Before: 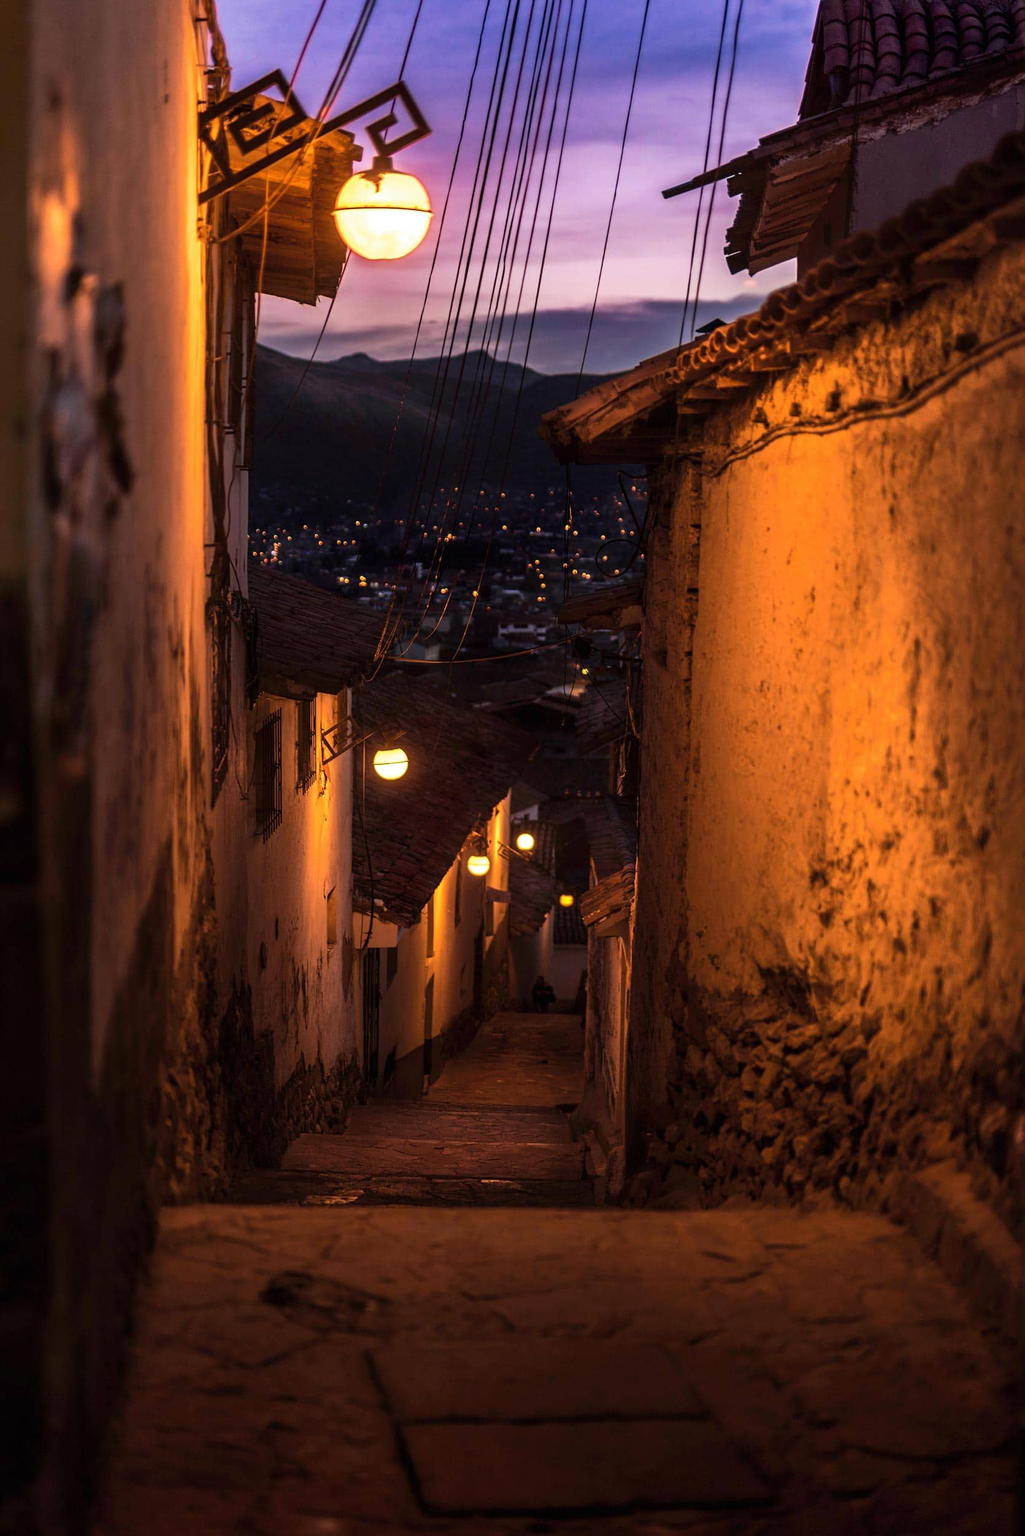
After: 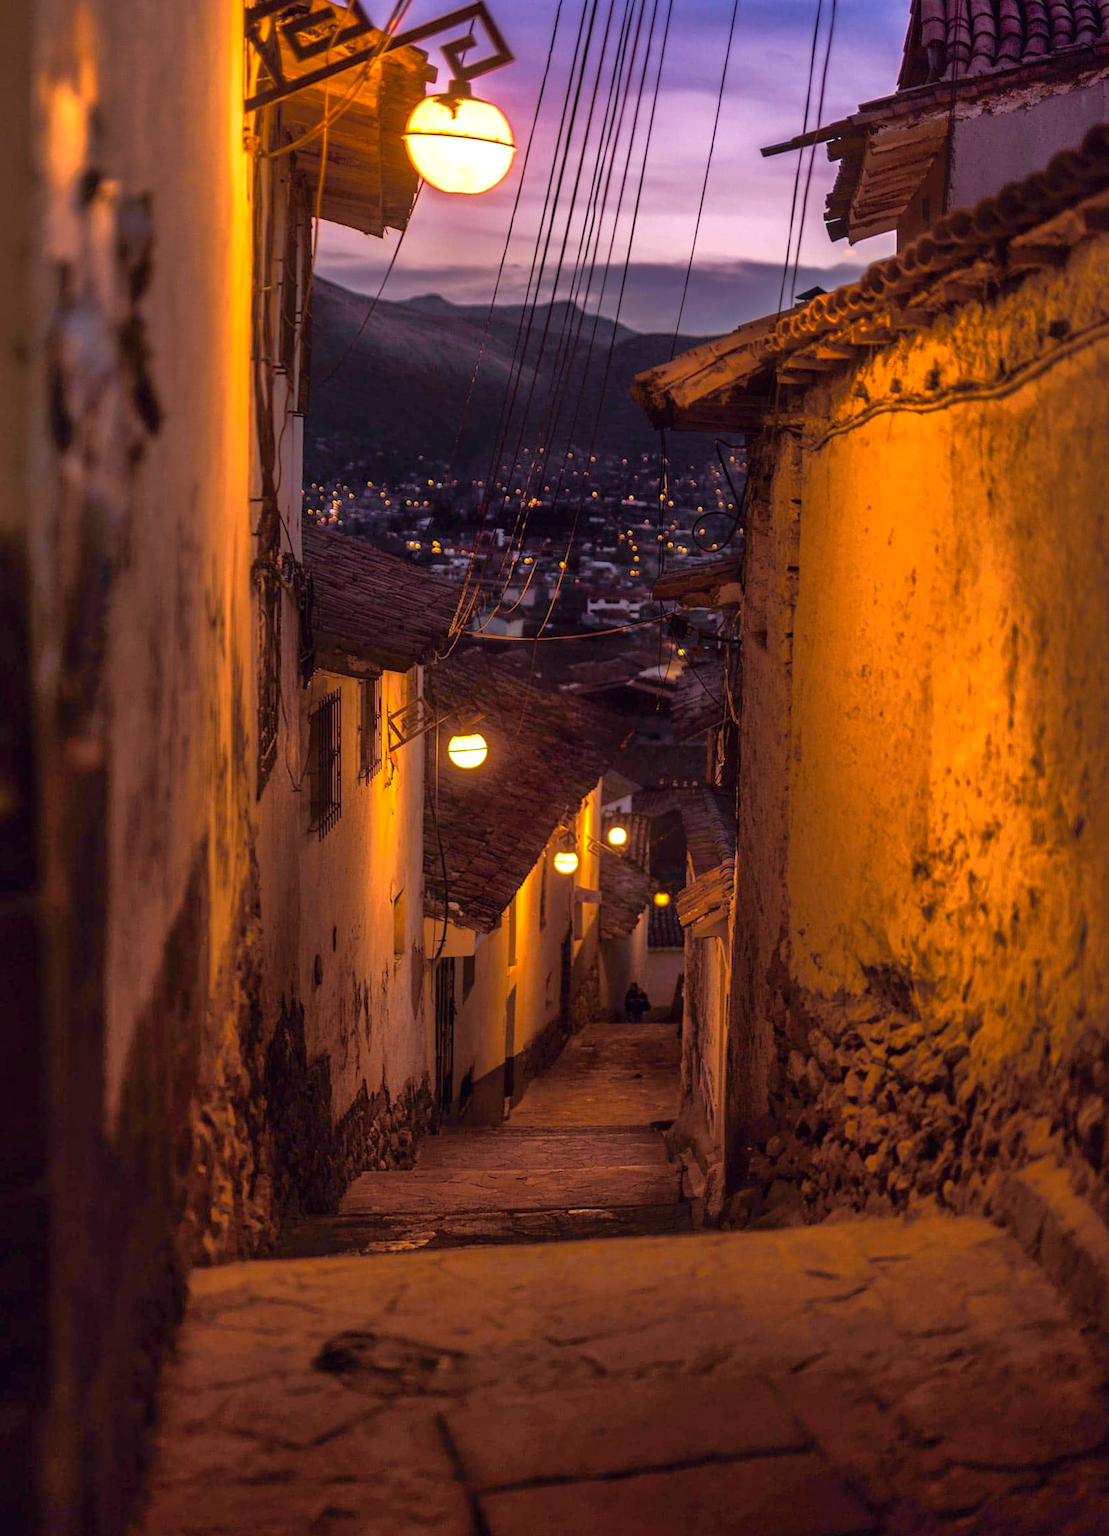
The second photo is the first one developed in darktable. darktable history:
shadows and highlights: on, module defaults
rotate and perspective: rotation -0.013°, lens shift (vertical) -0.027, lens shift (horizontal) 0.178, crop left 0.016, crop right 0.989, crop top 0.082, crop bottom 0.918
exposure: exposure 0.2 EV, compensate highlight preservation false
tone curve: curves: ch0 [(0, 0) (0.15, 0.17) (0.452, 0.437) (0.611, 0.588) (0.751, 0.749) (1, 1)]; ch1 [(0, 0) (0.325, 0.327) (0.413, 0.442) (0.475, 0.467) (0.512, 0.522) (0.541, 0.55) (0.617, 0.612) (0.695, 0.697) (1, 1)]; ch2 [(0, 0) (0.386, 0.397) (0.452, 0.459) (0.505, 0.498) (0.536, 0.546) (0.574, 0.571) (0.633, 0.653) (1, 1)], color space Lab, independent channels, preserve colors none
